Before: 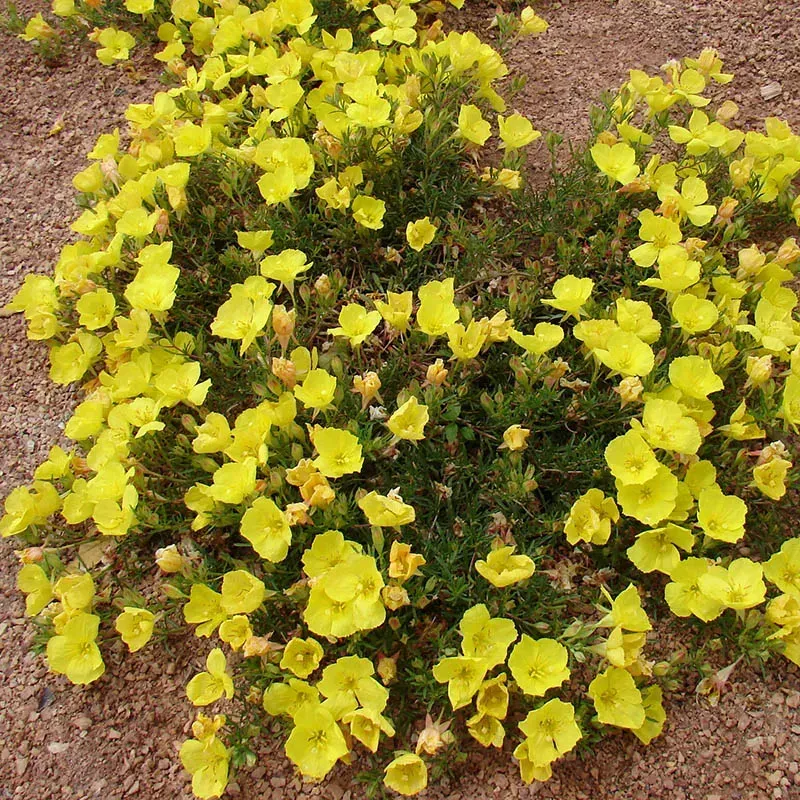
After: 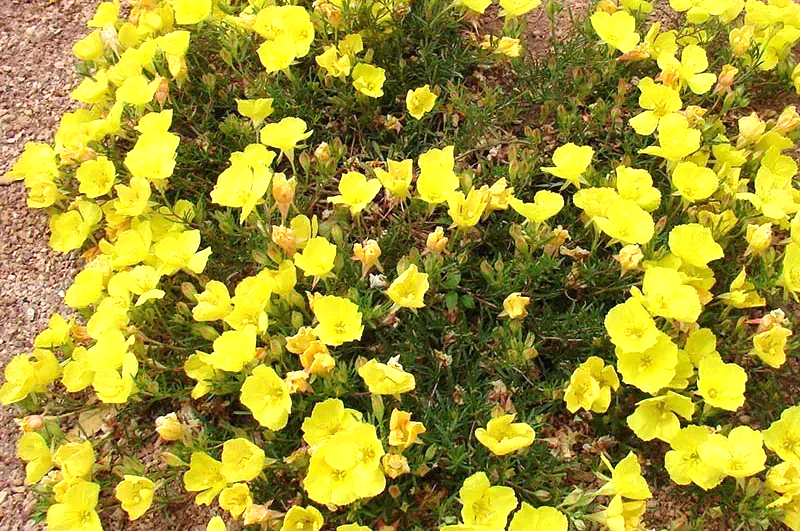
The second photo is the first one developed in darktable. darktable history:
crop: top 16.62%, bottom 16.741%
exposure: exposure 0.631 EV, compensate highlight preservation false
